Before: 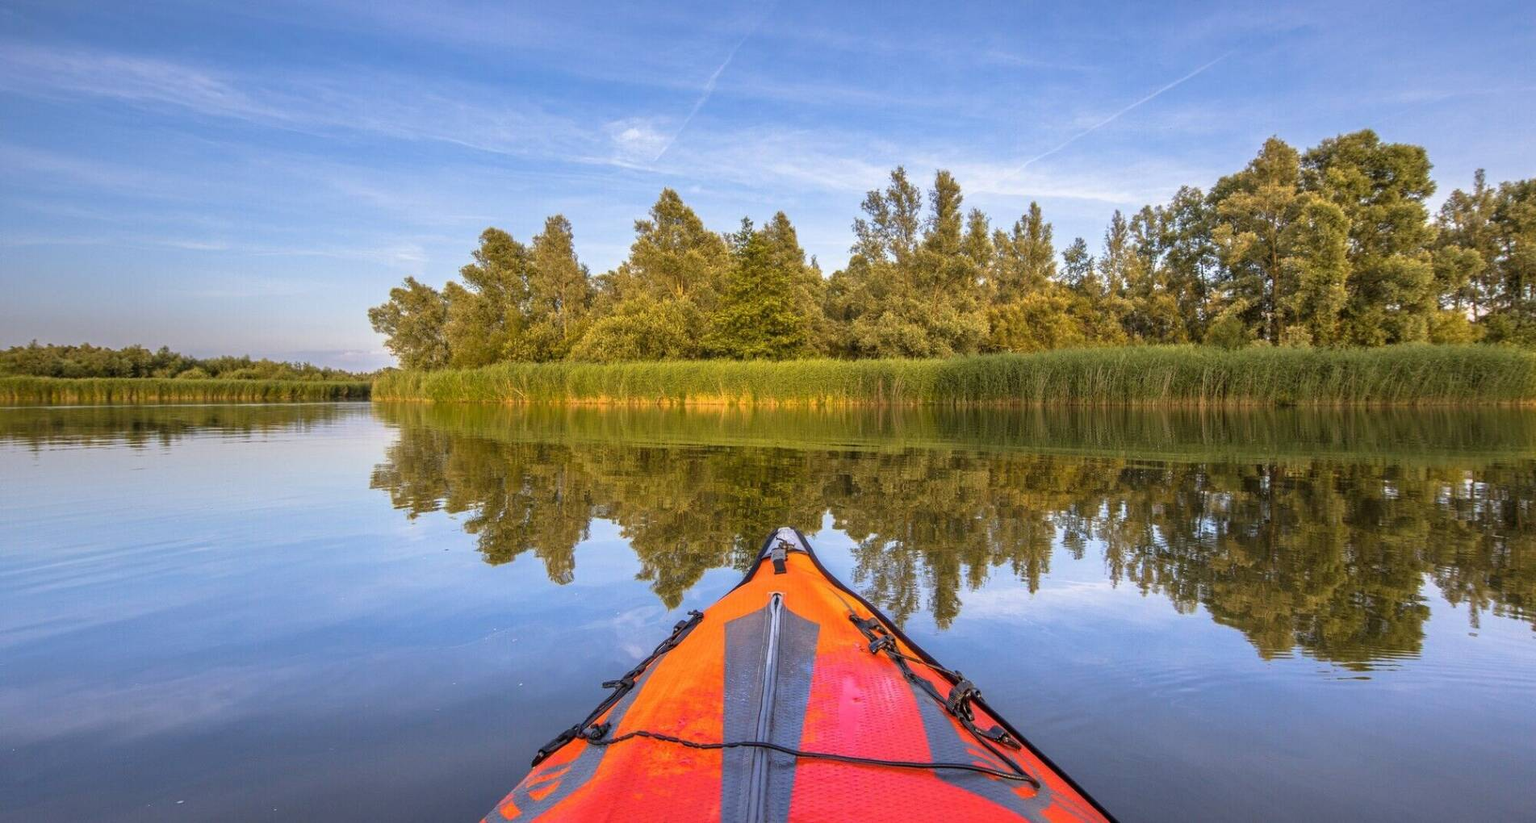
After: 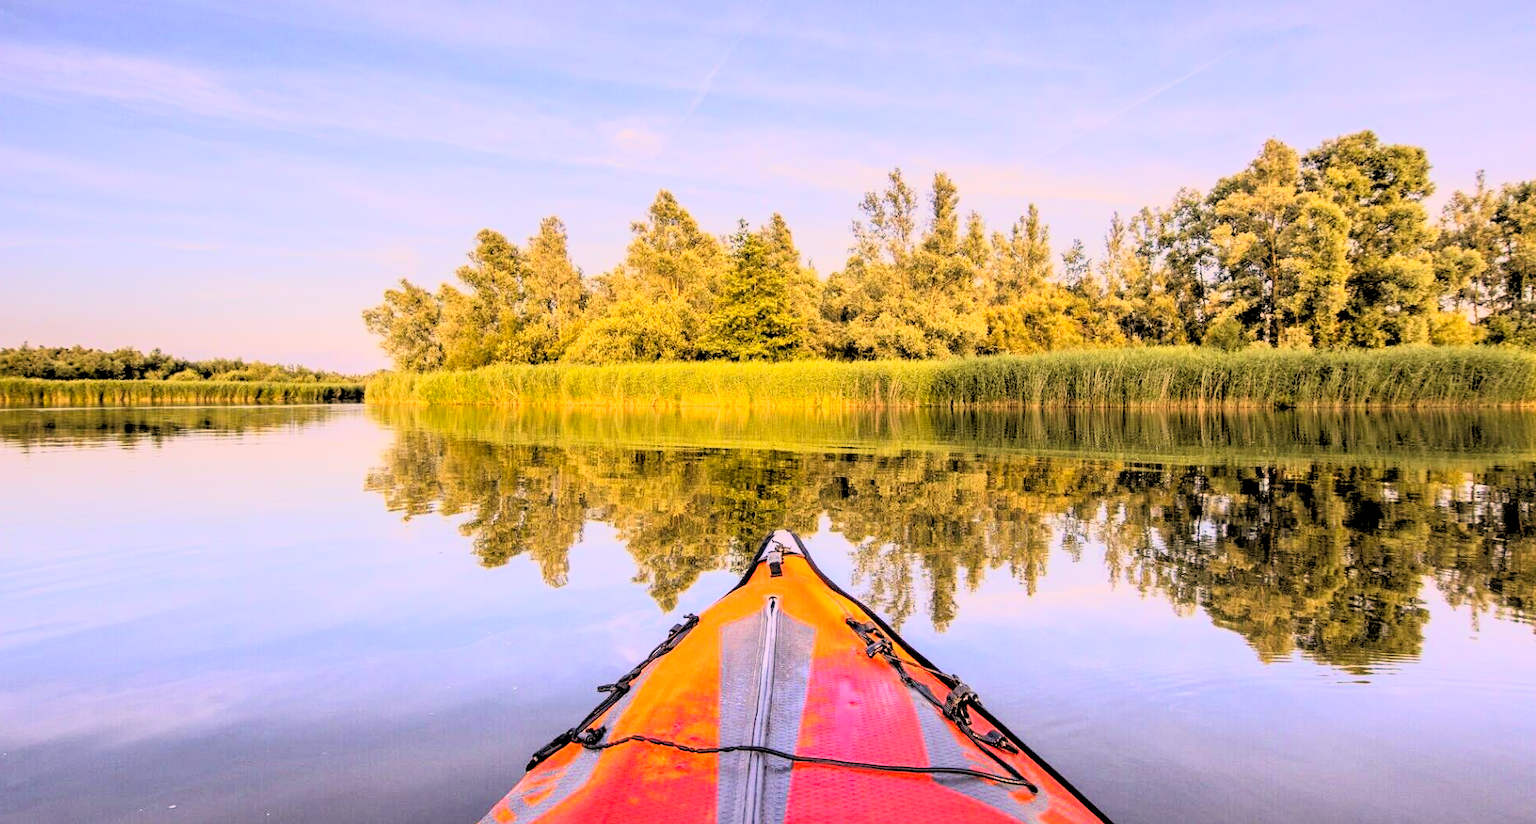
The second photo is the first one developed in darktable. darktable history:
rgb levels: preserve colors sum RGB, levels [[0.038, 0.433, 0.934], [0, 0.5, 1], [0, 0.5, 1]]
crop and rotate: left 0.614%, top 0.179%, bottom 0.309%
color correction: highlights a* 11.96, highlights b* 11.58
rgb curve: curves: ch0 [(0, 0) (0.21, 0.15) (0.24, 0.21) (0.5, 0.75) (0.75, 0.96) (0.89, 0.99) (1, 1)]; ch1 [(0, 0.02) (0.21, 0.13) (0.25, 0.2) (0.5, 0.67) (0.75, 0.9) (0.89, 0.97) (1, 1)]; ch2 [(0, 0.02) (0.21, 0.13) (0.25, 0.2) (0.5, 0.67) (0.75, 0.9) (0.89, 0.97) (1, 1)], compensate middle gray true
